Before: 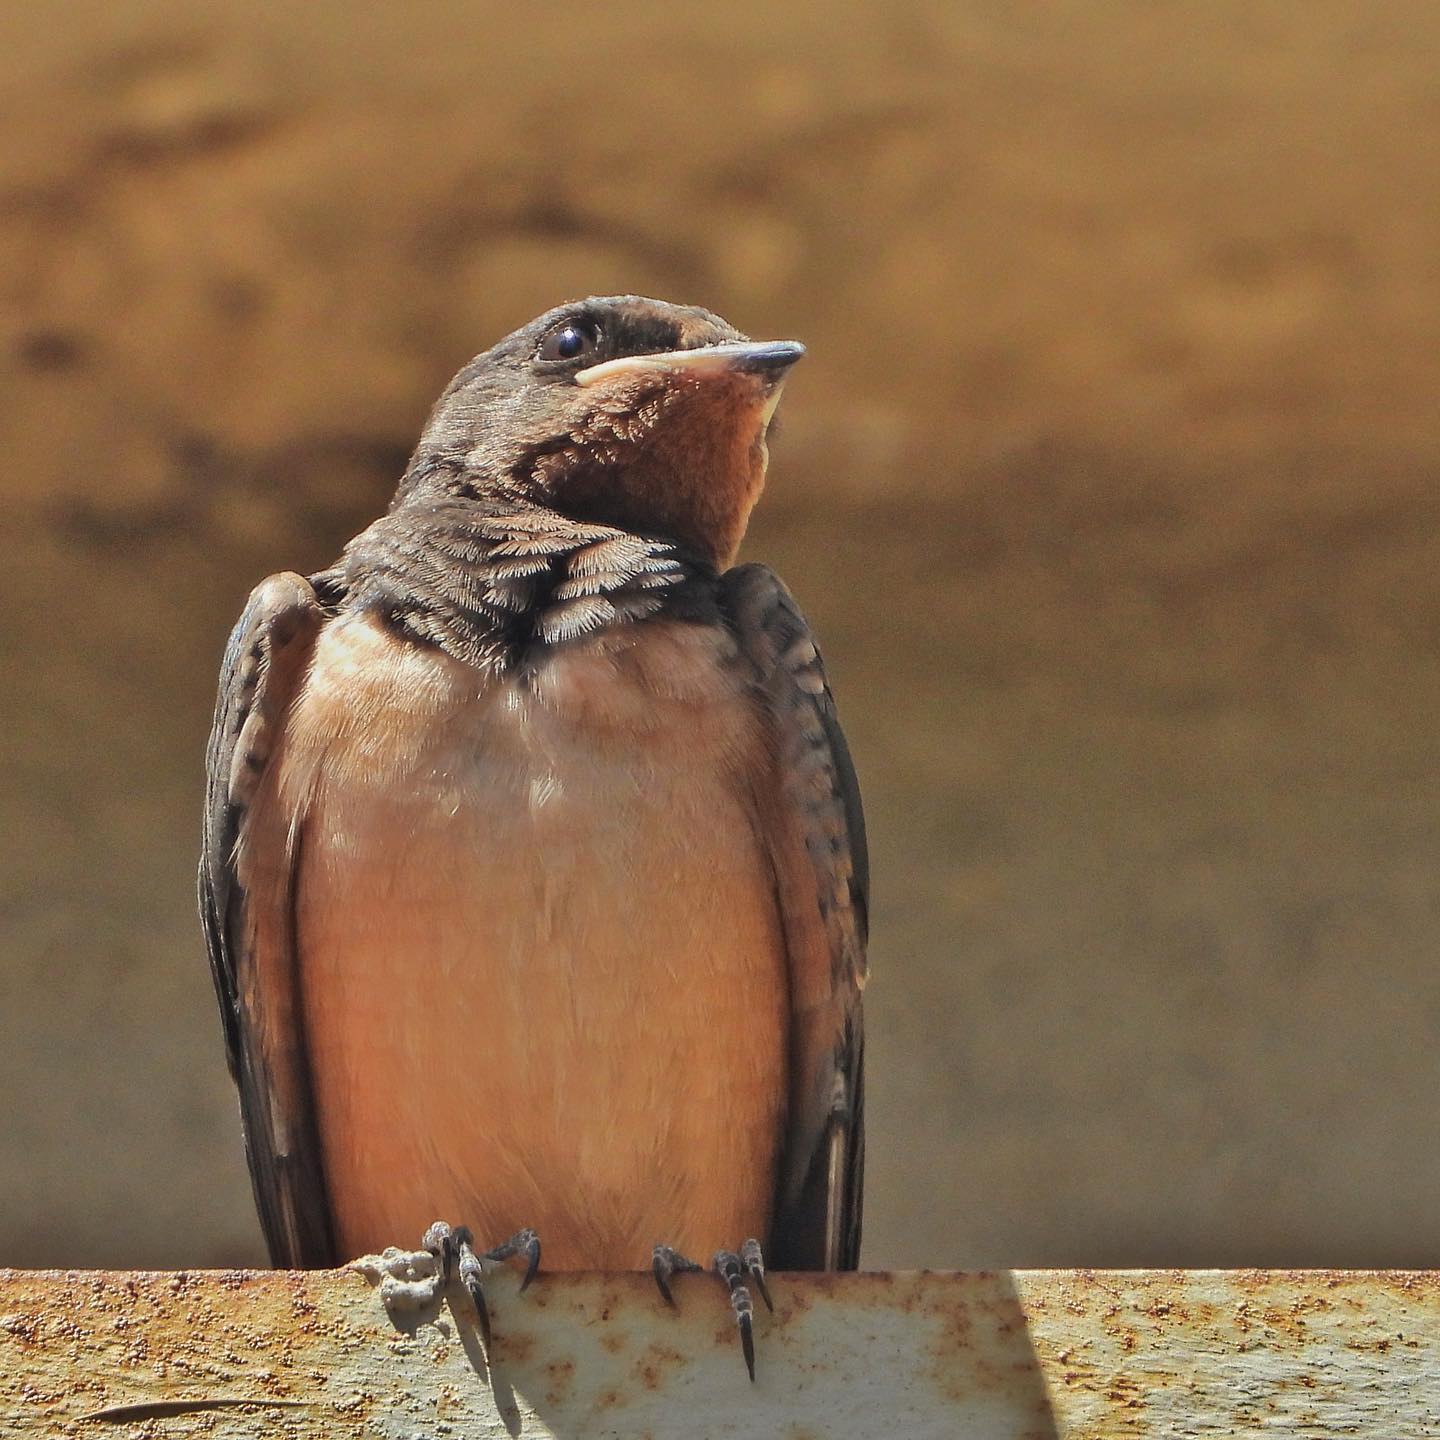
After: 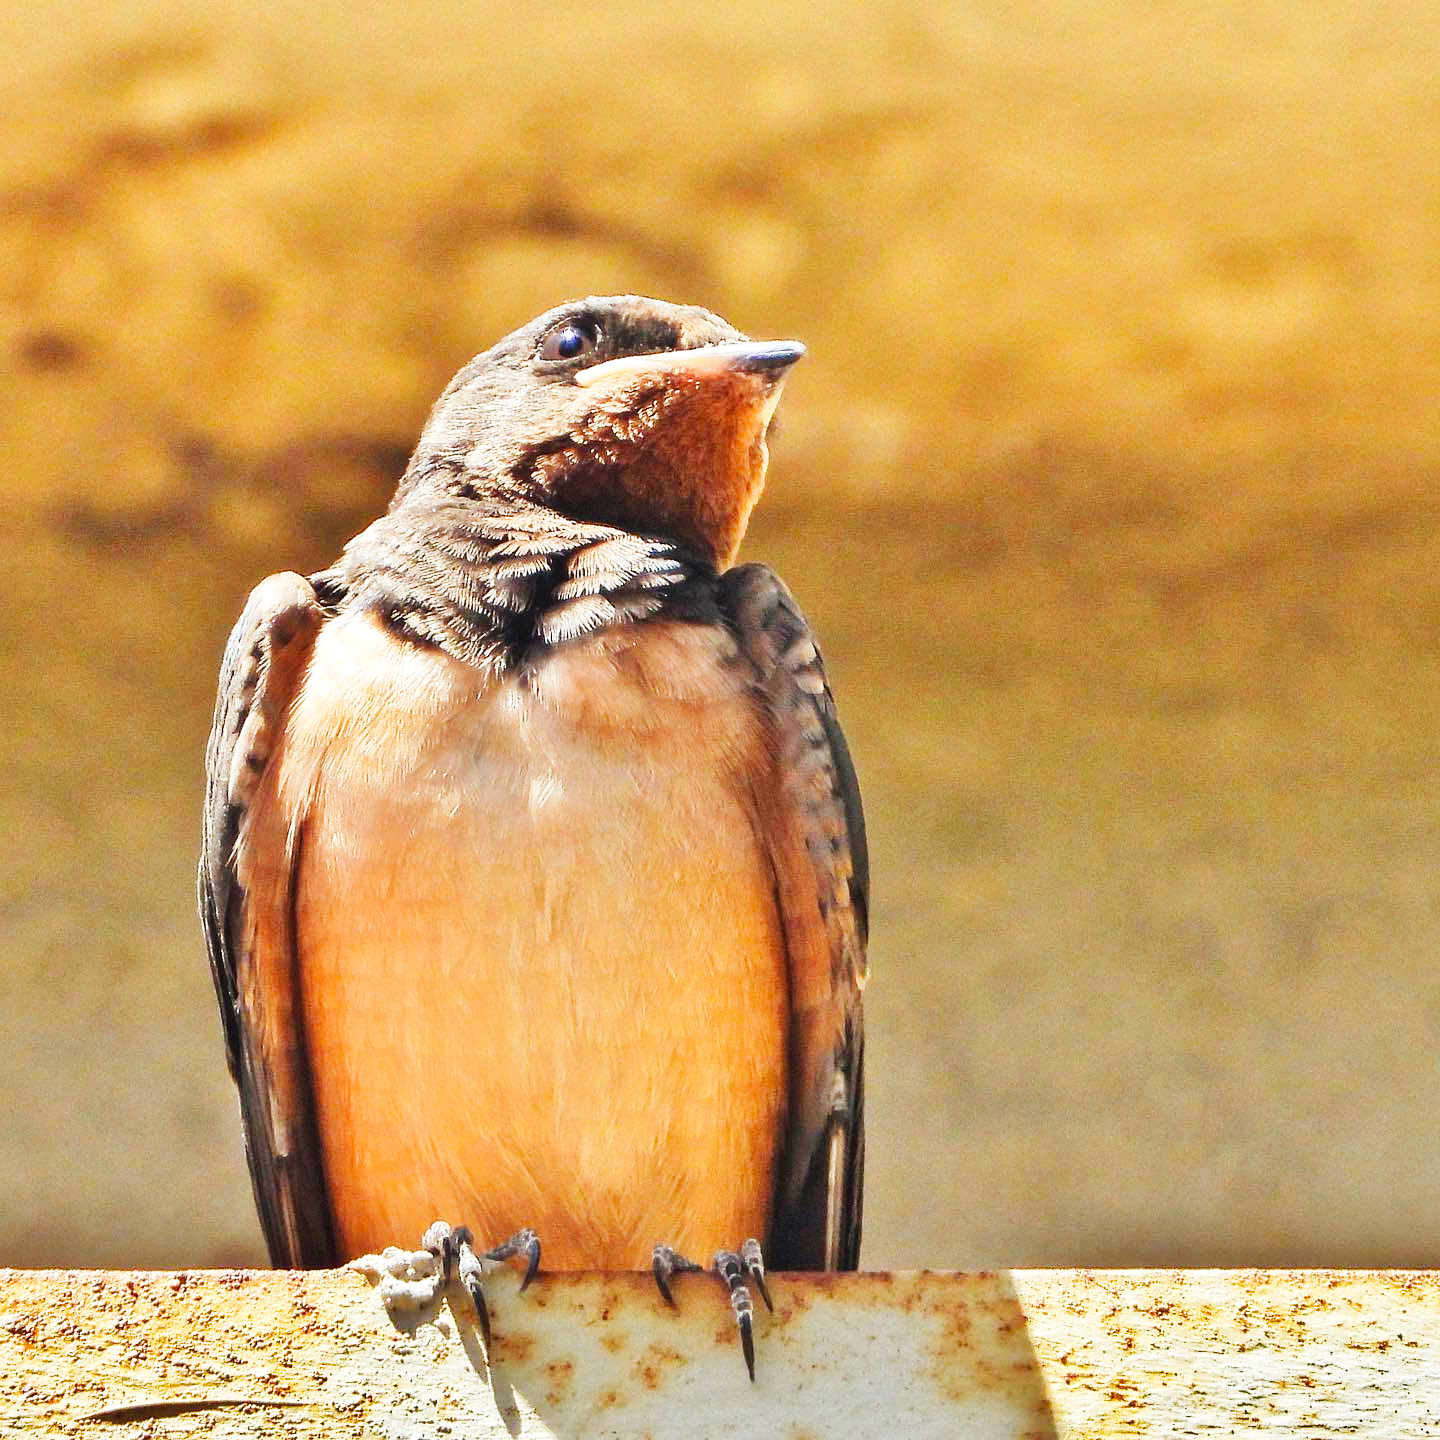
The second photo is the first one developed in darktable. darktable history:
base curve: curves: ch0 [(0, 0.003) (0.001, 0.002) (0.006, 0.004) (0.02, 0.022) (0.048, 0.086) (0.094, 0.234) (0.162, 0.431) (0.258, 0.629) (0.385, 0.8) (0.548, 0.918) (0.751, 0.988) (1, 1)], preserve colors none
color balance rgb: linear chroma grading › shadows 32%, linear chroma grading › global chroma -2%, linear chroma grading › mid-tones 4%, perceptual saturation grading › global saturation -2%, perceptual saturation grading › highlights -8%, perceptual saturation grading › mid-tones 8%, perceptual saturation grading › shadows 4%, perceptual brilliance grading › highlights 8%, perceptual brilliance grading › mid-tones 4%, perceptual brilliance grading › shadows 2%, global vibrance 16%, saturation formula JzAzBz (2021)
white balance: emerald 1
contrast brightness saturation: saturation -0.05
